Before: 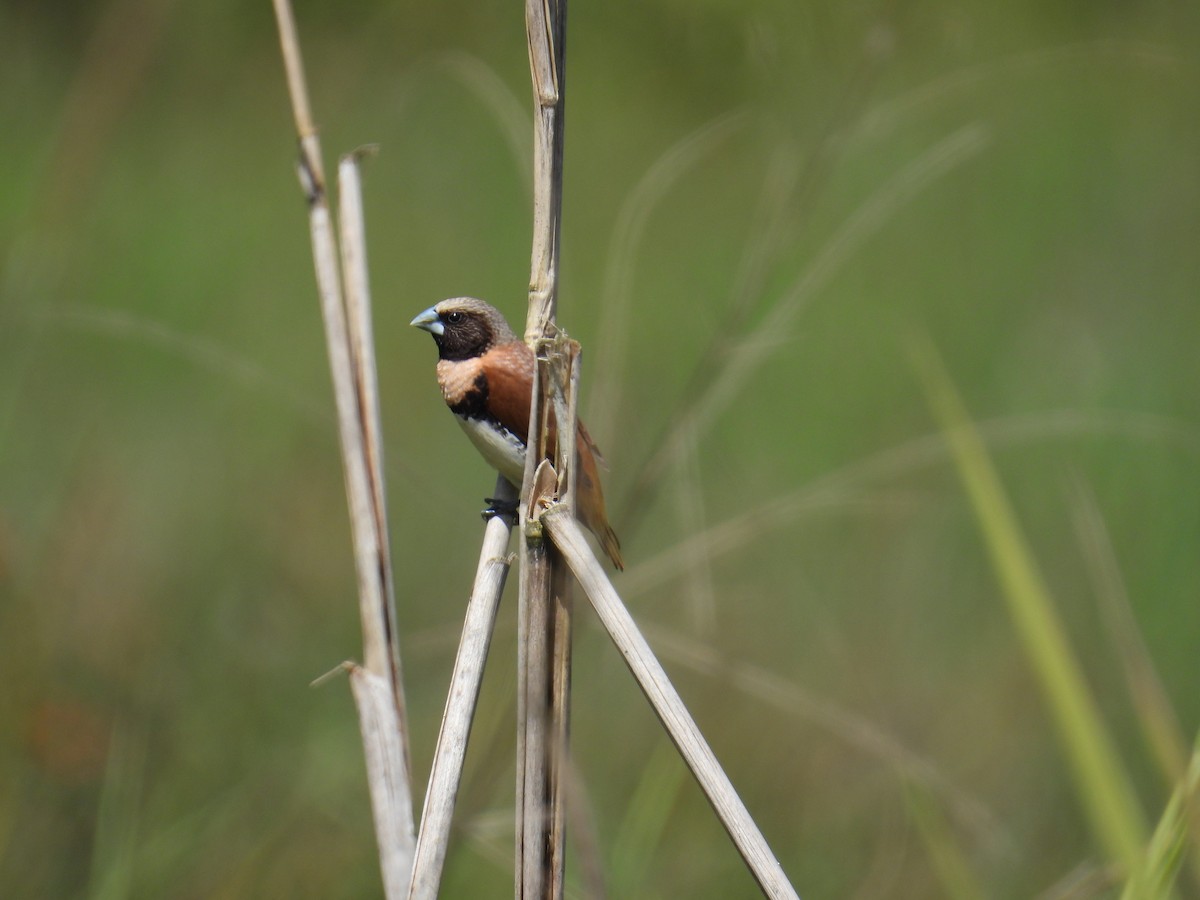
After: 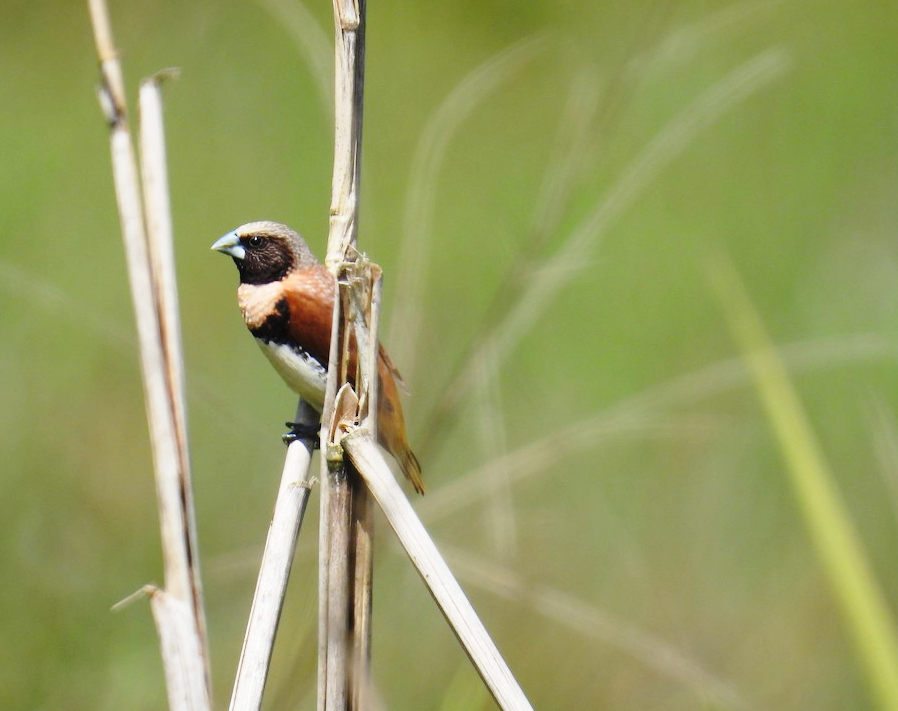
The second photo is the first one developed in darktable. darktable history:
base curve: curves: ch0 [(0, 0) (0.028, 0.03) (0.121, 0.232) (0.46, 0.748) (0.859, 0.968) (1, 1)], preserve colors none
crop: left 16.658%, top 8.494%, right 8.489%, bottom 12.412%
